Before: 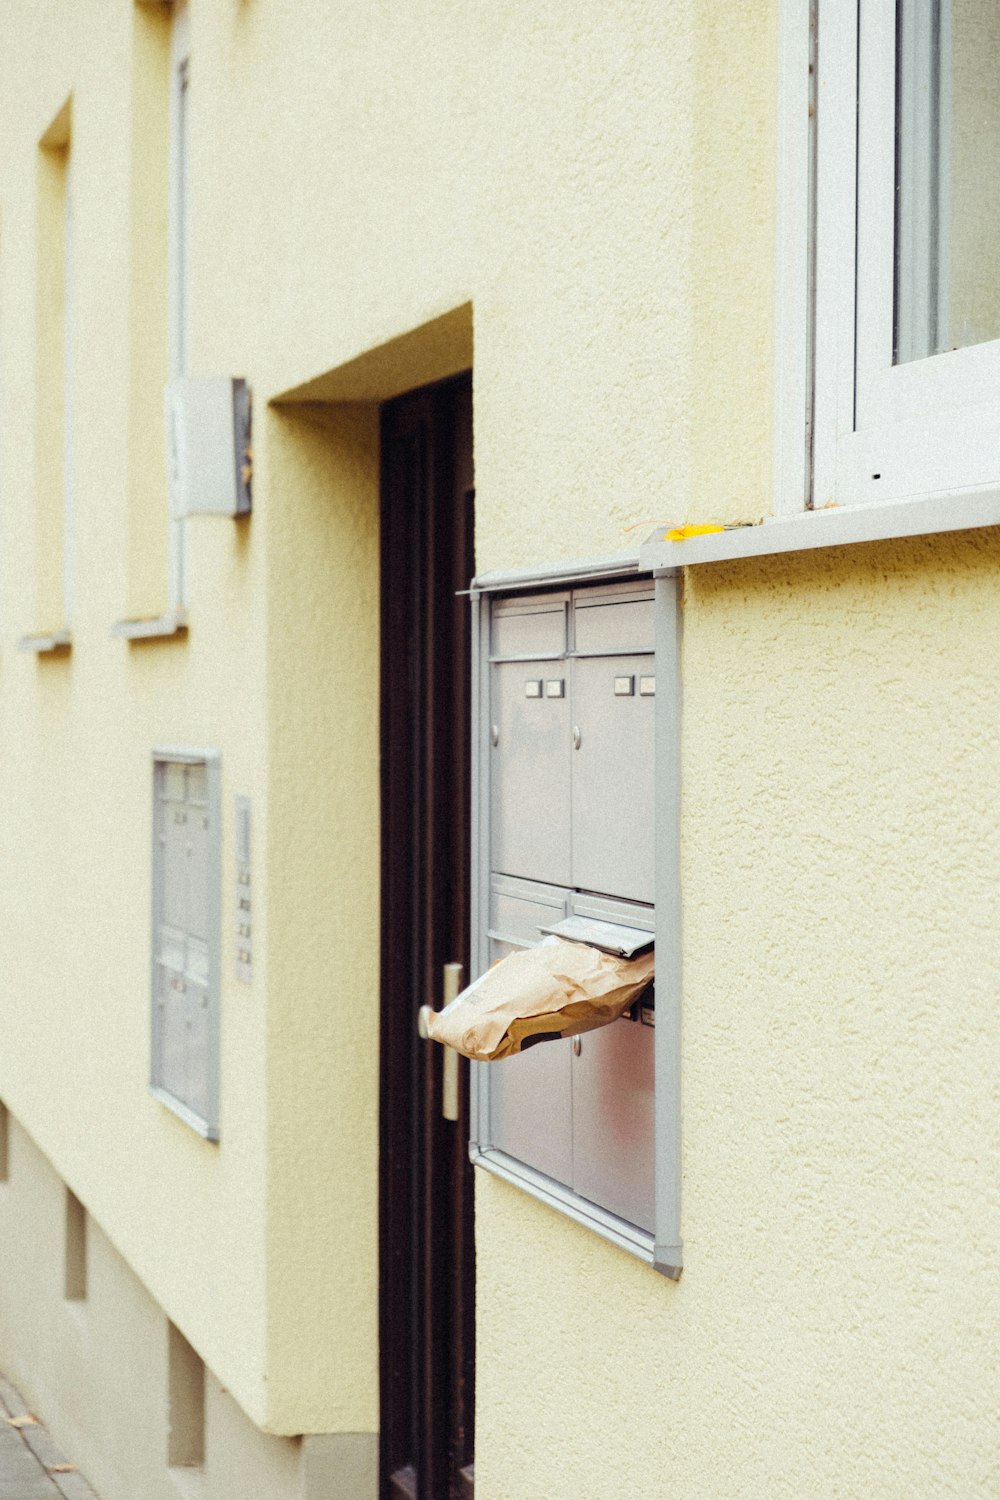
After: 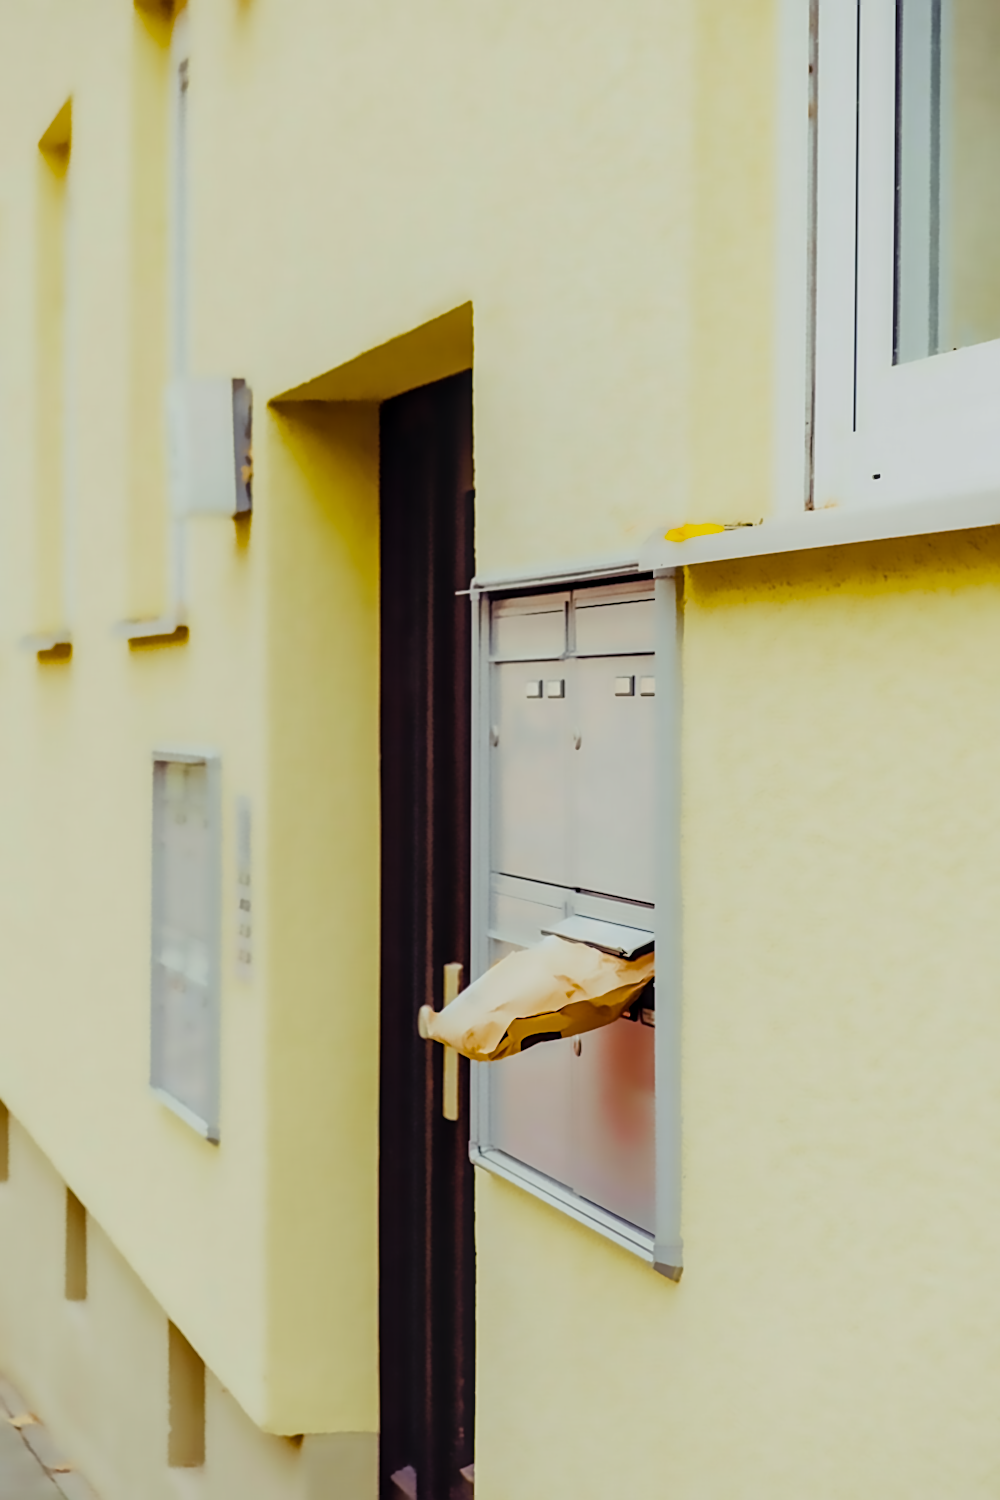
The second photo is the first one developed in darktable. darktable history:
astrophoto denoise: patch size 1, strength 100%, luma 100%
sharpen: on, module defaults
local contrast: on, module defaults
filmic rgb: hardness 4.17
color balance rgb: linear chroma grading › global chroma 23.15%, perceptual saturation grading › global saturation 28.7%, perceptual saturation grading › mid-tones 12.04%, perceptual saturation grading › shadows 10.19%, global vibrance 22.22%
